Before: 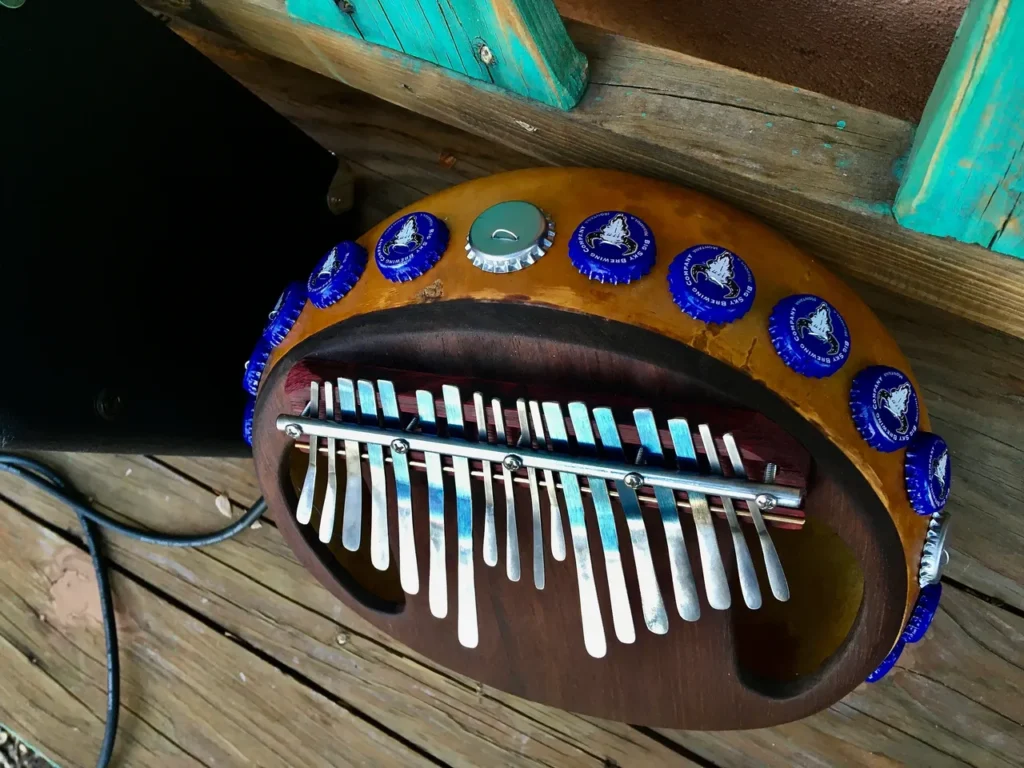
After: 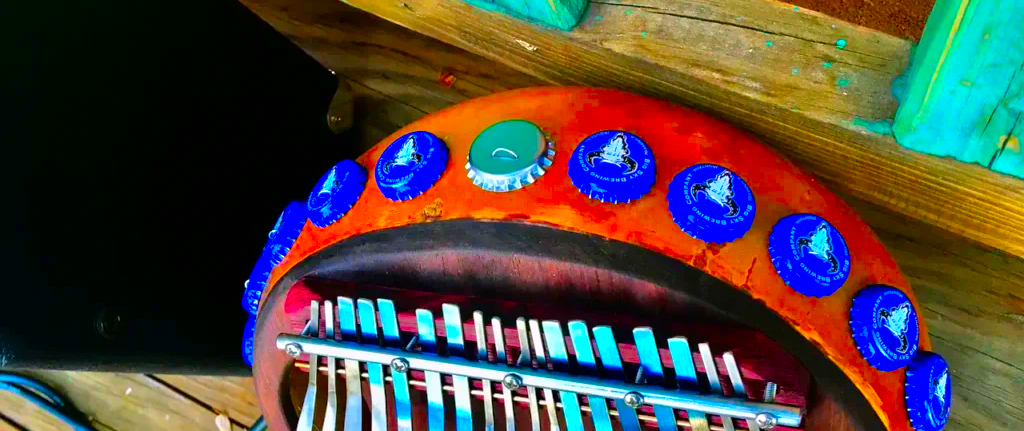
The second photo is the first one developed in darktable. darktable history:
color correction: highlights a* 1.59, highlights b* -1.7, saturation 2.48
tone equalizer: -7 EV 0.15 EV, -6 EV 0.6 EV, -5 EV 1.15 EV, -4 EV 1.33 EV, -3 EV 1.15 EV, -2 EV 0.6 EV, -1 EV 0.15 EV, mask exposure compensation -0.5 EV
crop and rotate: top 10.605%, bottom 33.274%
